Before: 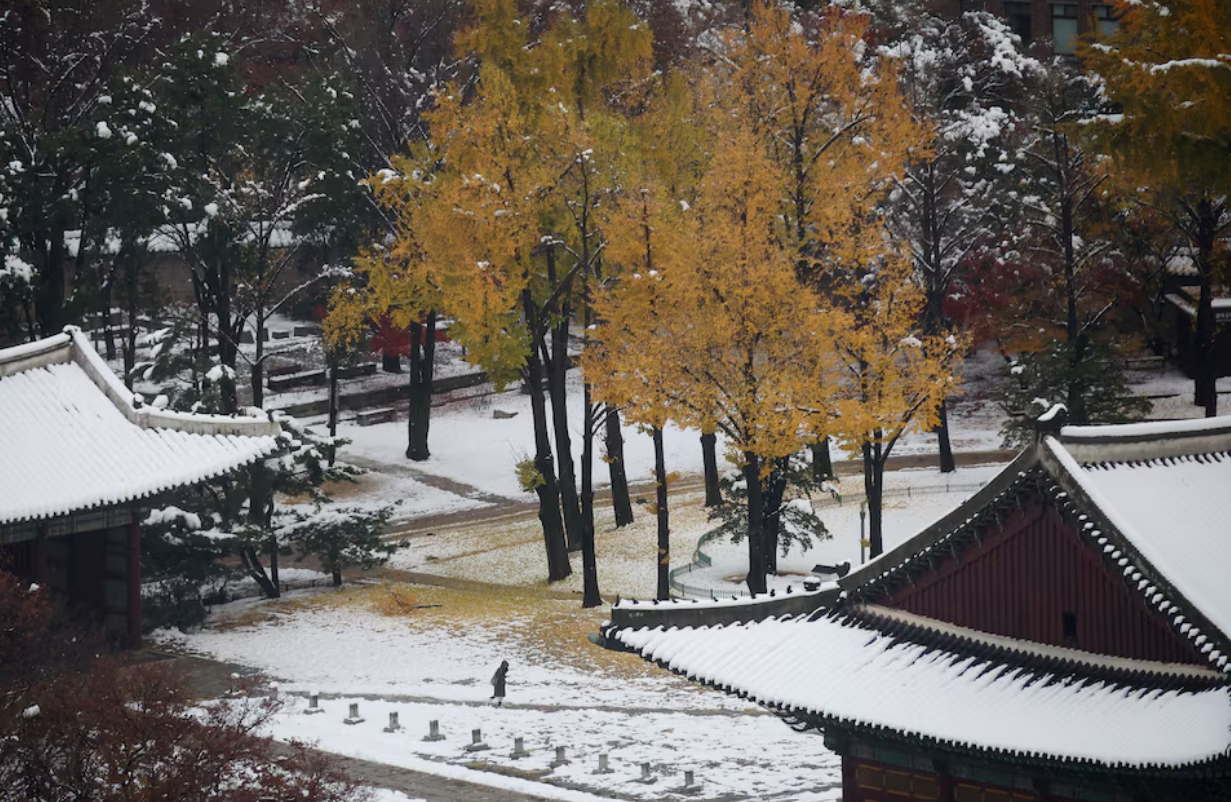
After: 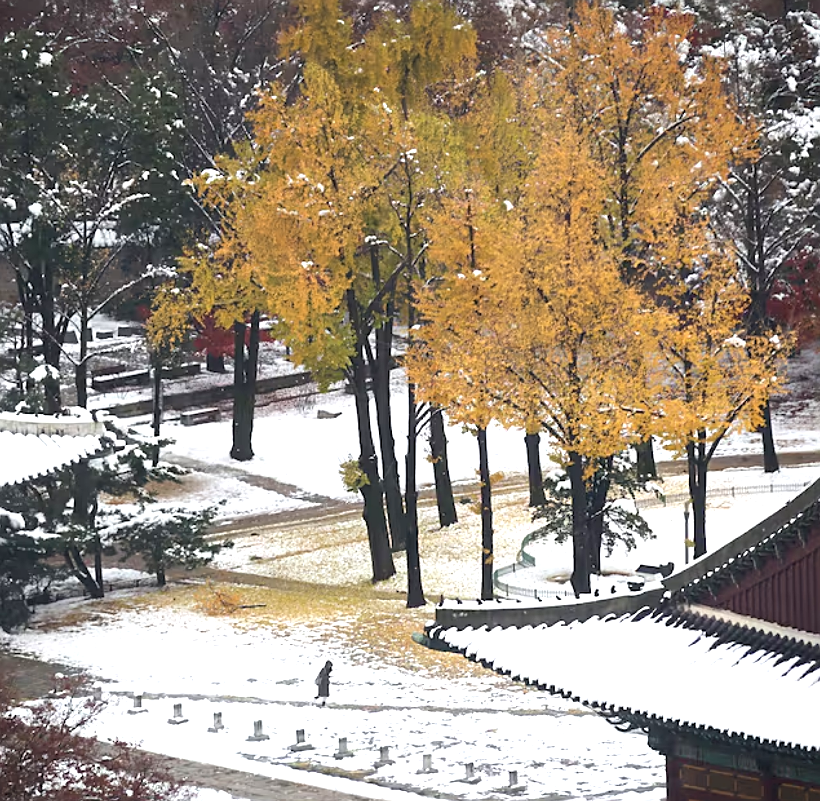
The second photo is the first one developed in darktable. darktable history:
crop and rotate: left 14.368%, right 18.968%
exposure: exposure 1 EV, compensate highlight preservation false
sharpen: on, module defaults
